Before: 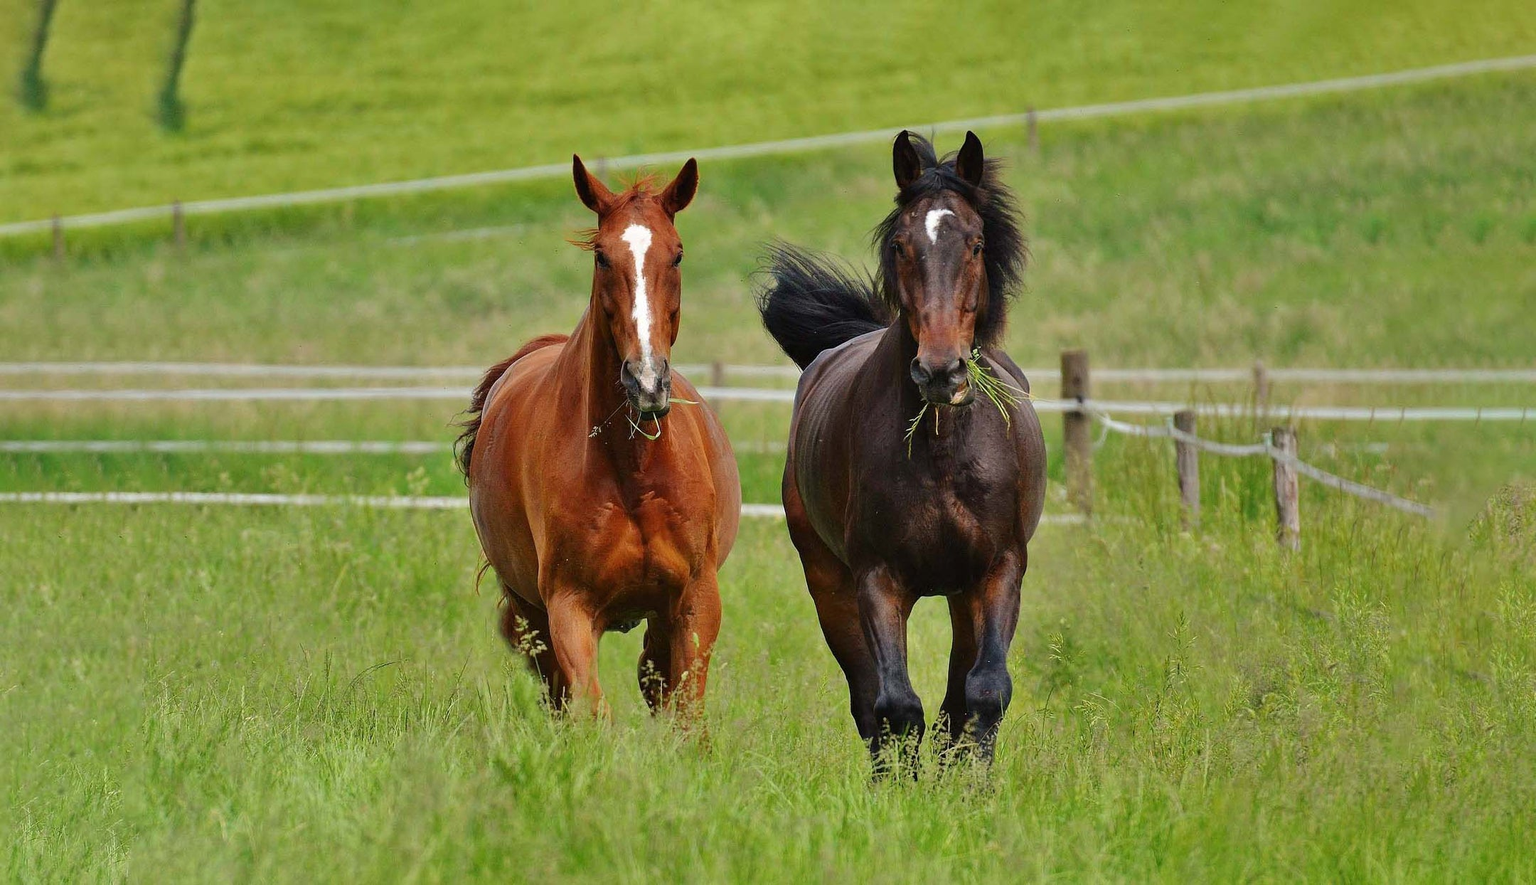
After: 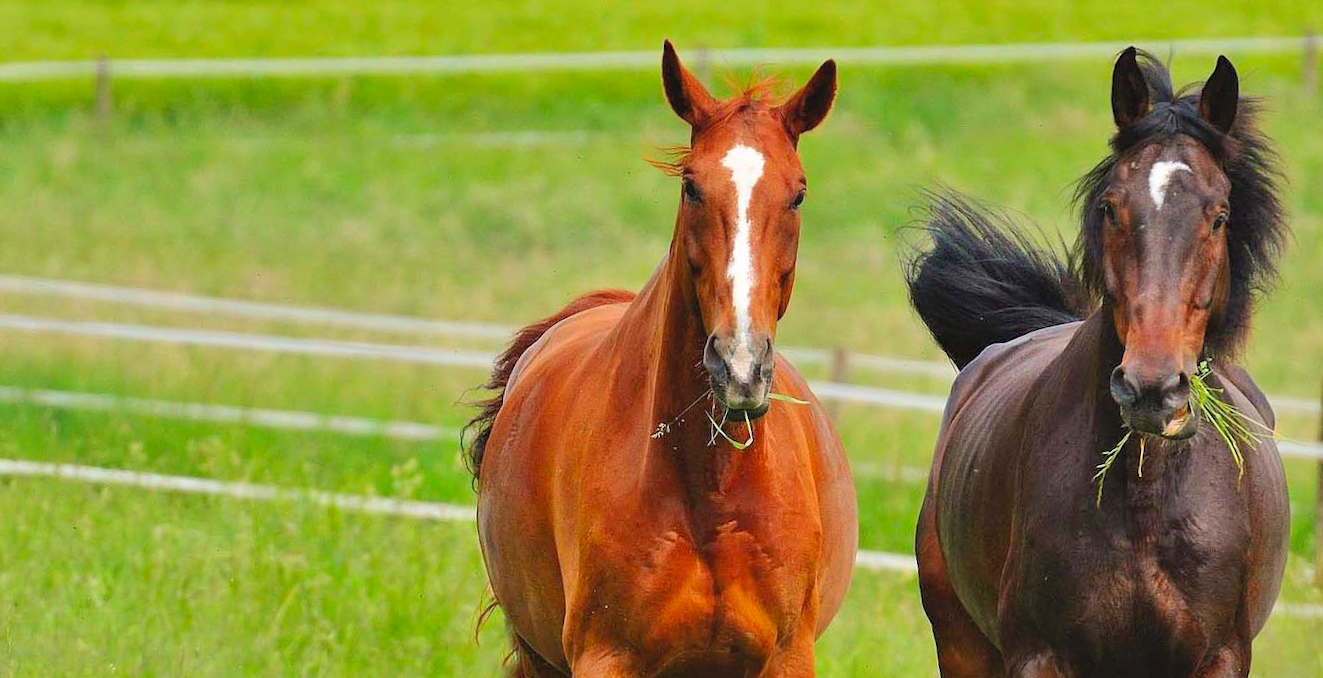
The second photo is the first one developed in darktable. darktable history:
contrast brightness saturation: contrast 0.07, brightness 0.18, saturation 0.4
crop and rotate: angle -4.99°, left 2.122%, top 6.945%, right 27.566%, bottom 30.519%
